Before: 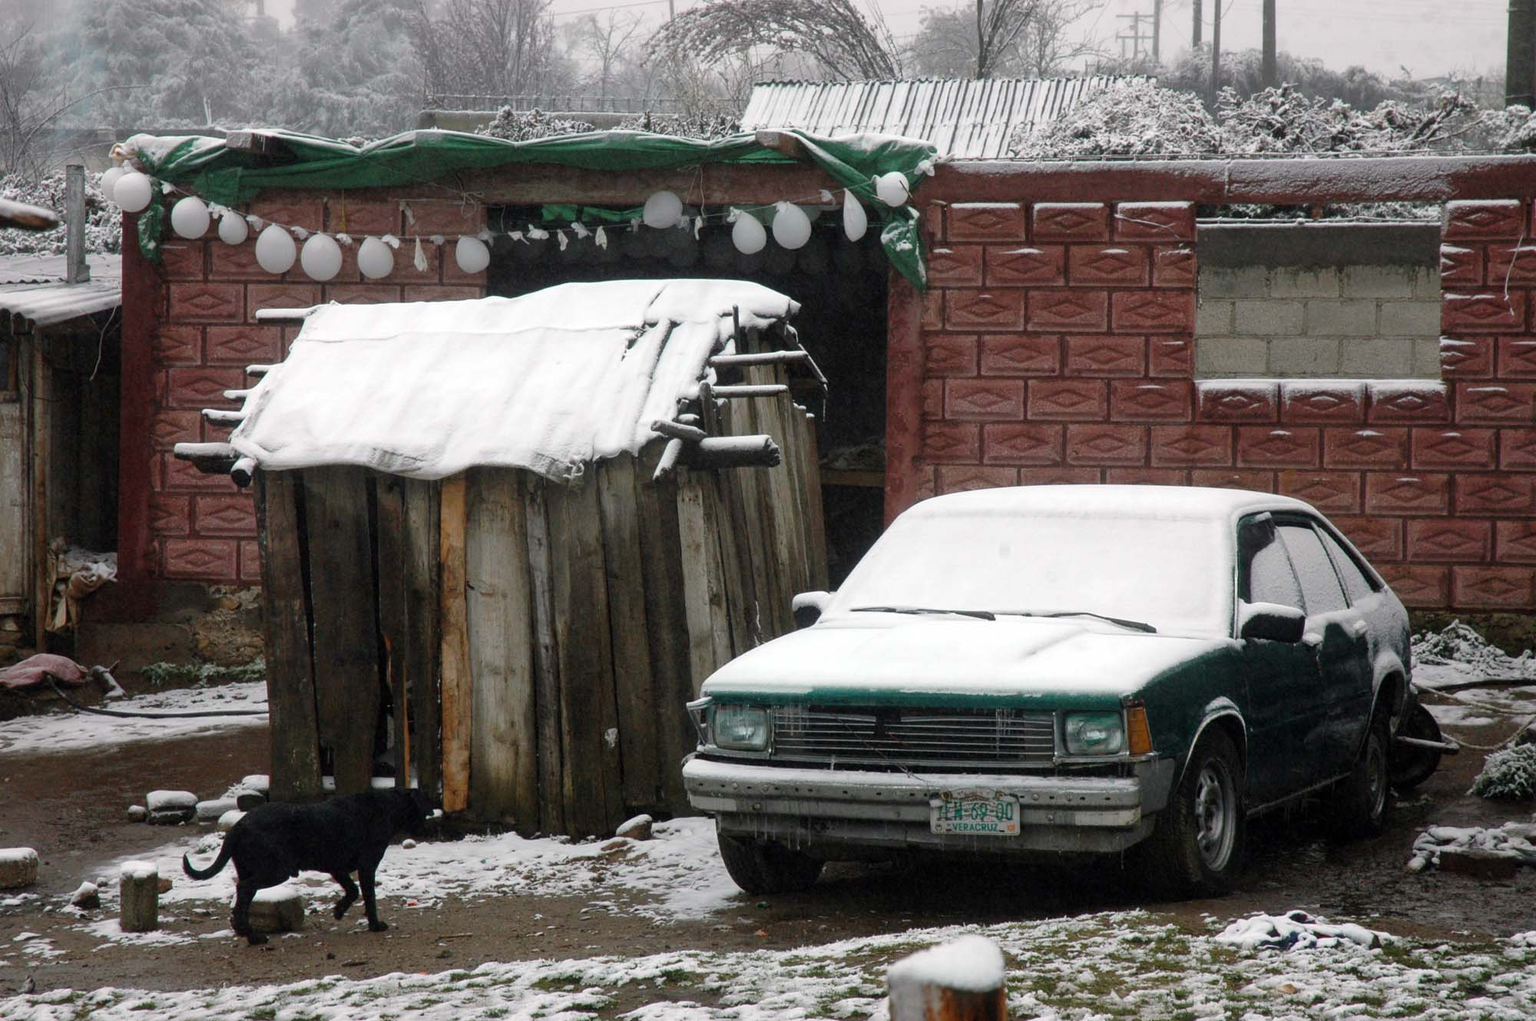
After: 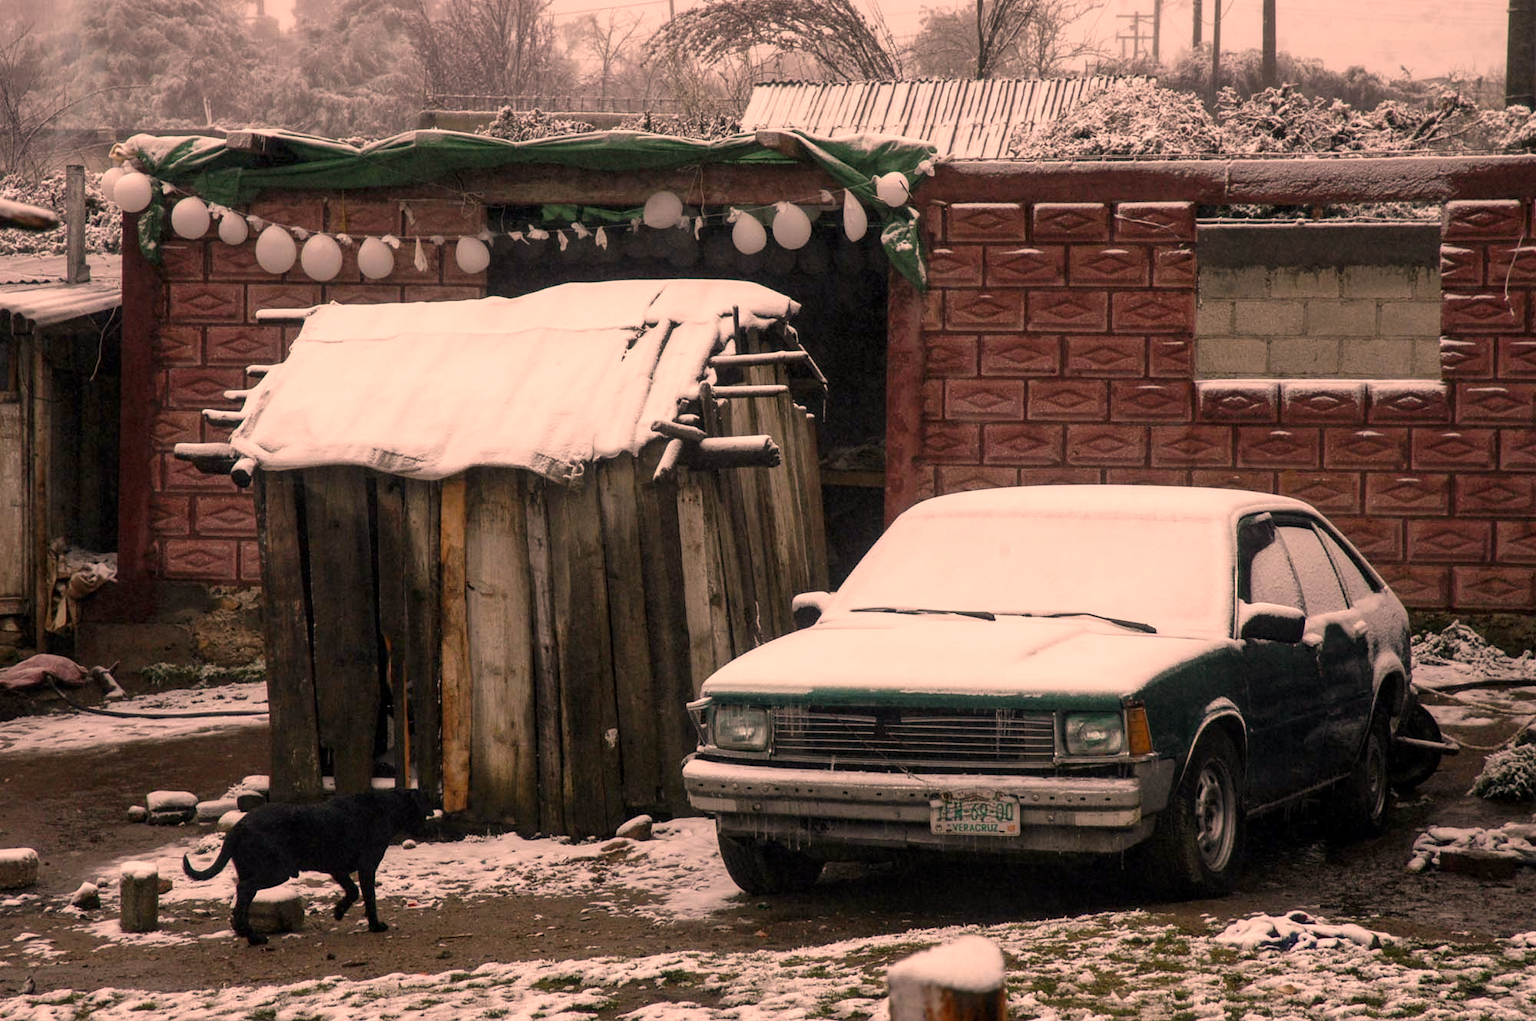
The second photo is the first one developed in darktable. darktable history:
shadows and highlights: shadows 0, highlights 40
contrast brightness saturation: contrast -0.08, brightness -0.04, saturation -0.11
color correction: highlights a* 21.88, highlights b* 22.25
local contrast: shadows 94%
